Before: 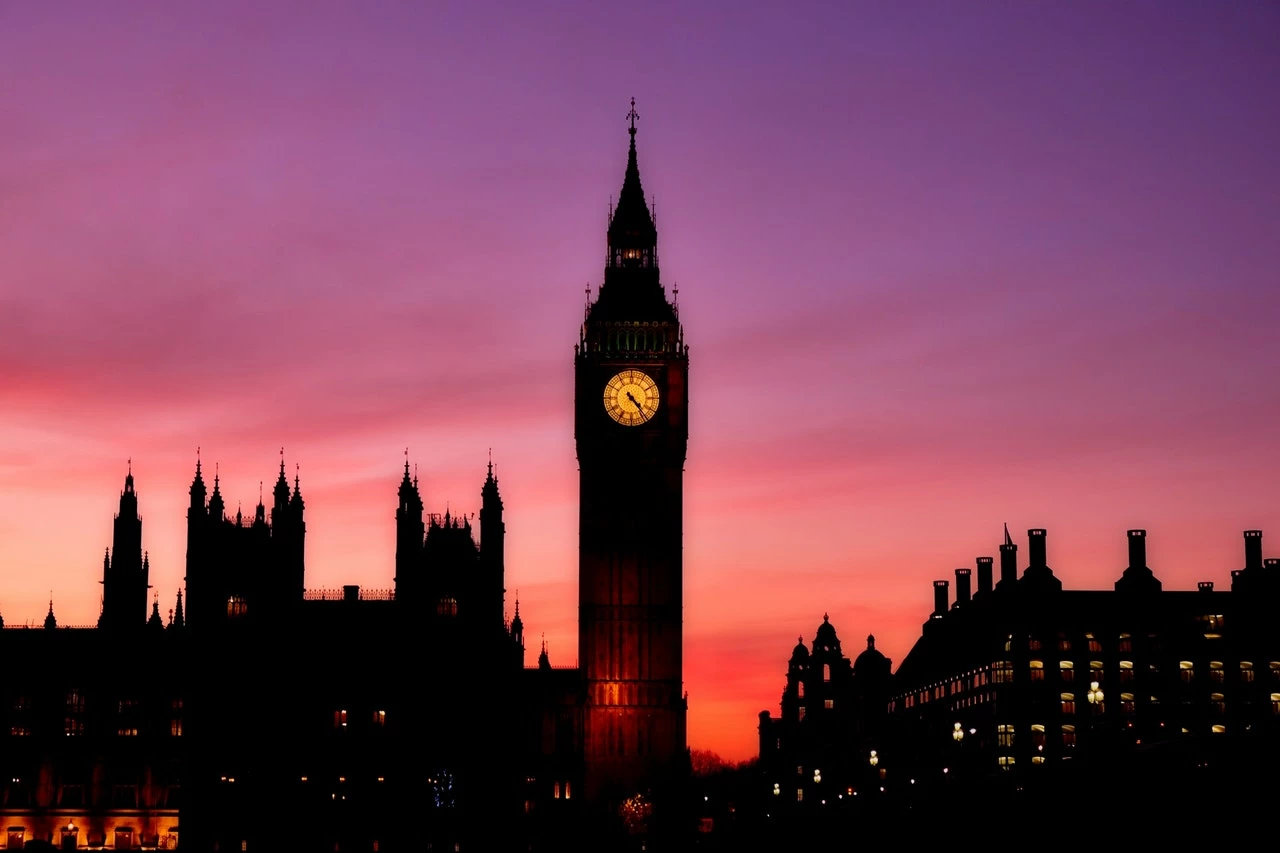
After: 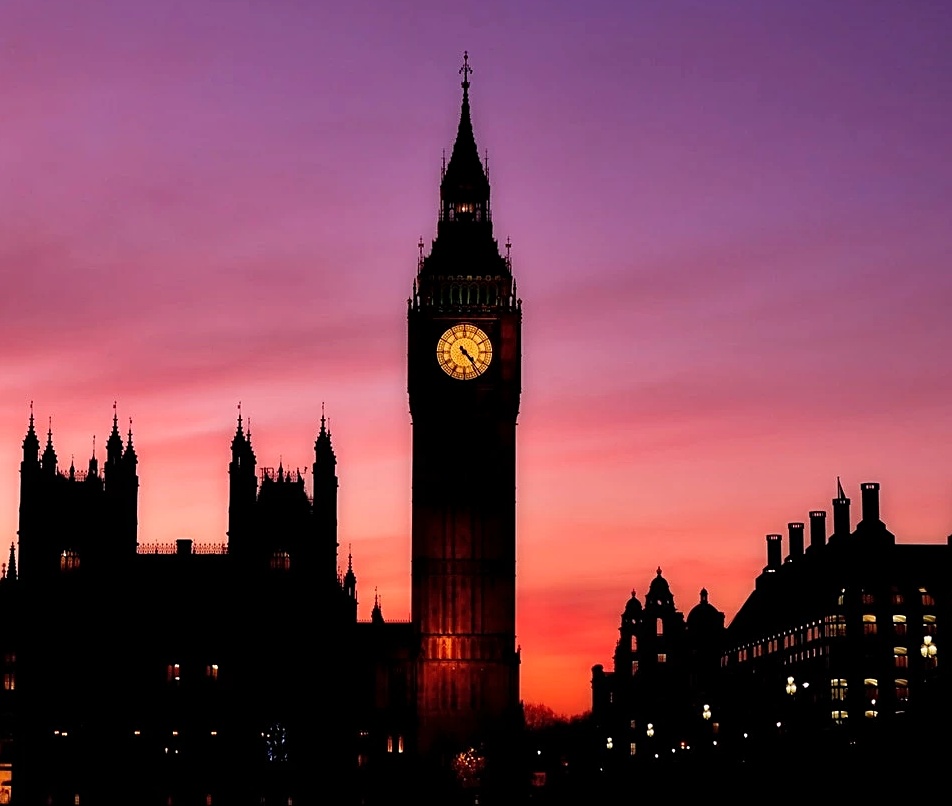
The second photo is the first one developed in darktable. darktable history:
sharpen: on, module defaults
local contrast: highlights 103%, shadows 98%, detail 119%, midtone range 0.2
crop and rotate: left 13.05%, top 5.42%, right 12.54%
tone equalizer: edges refinement/feathering 500, mask exposure compensation -1.57 EV, preserve details no
